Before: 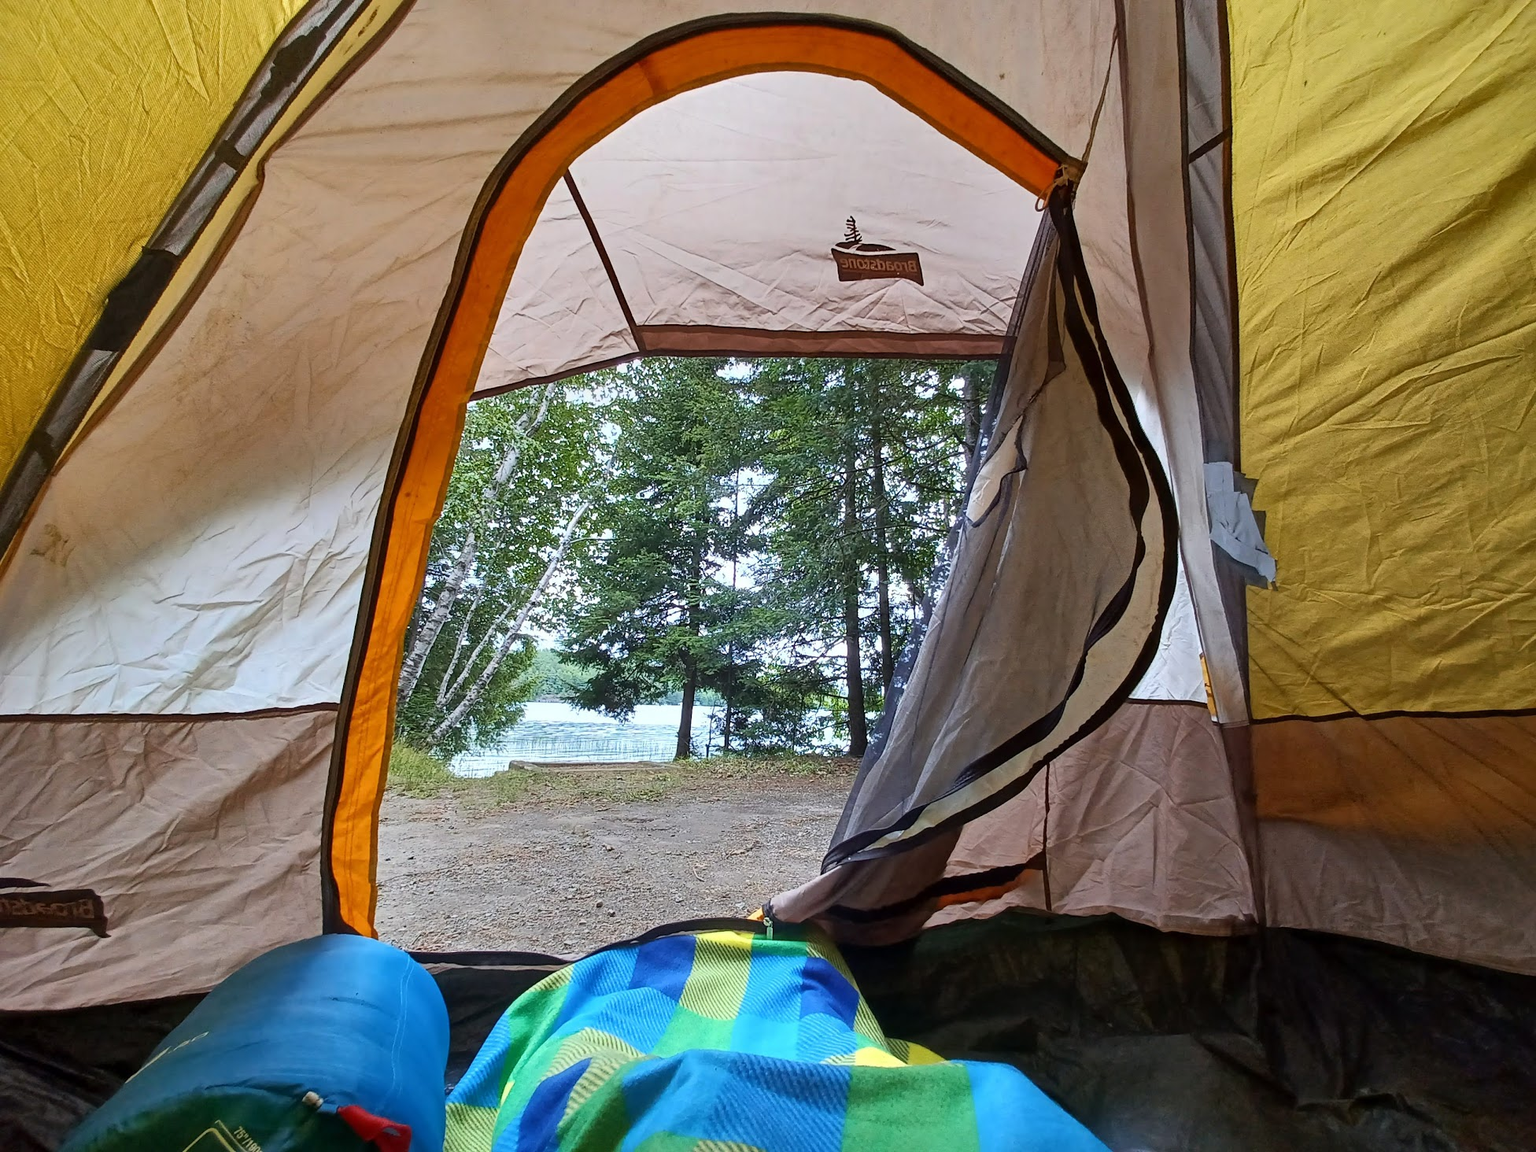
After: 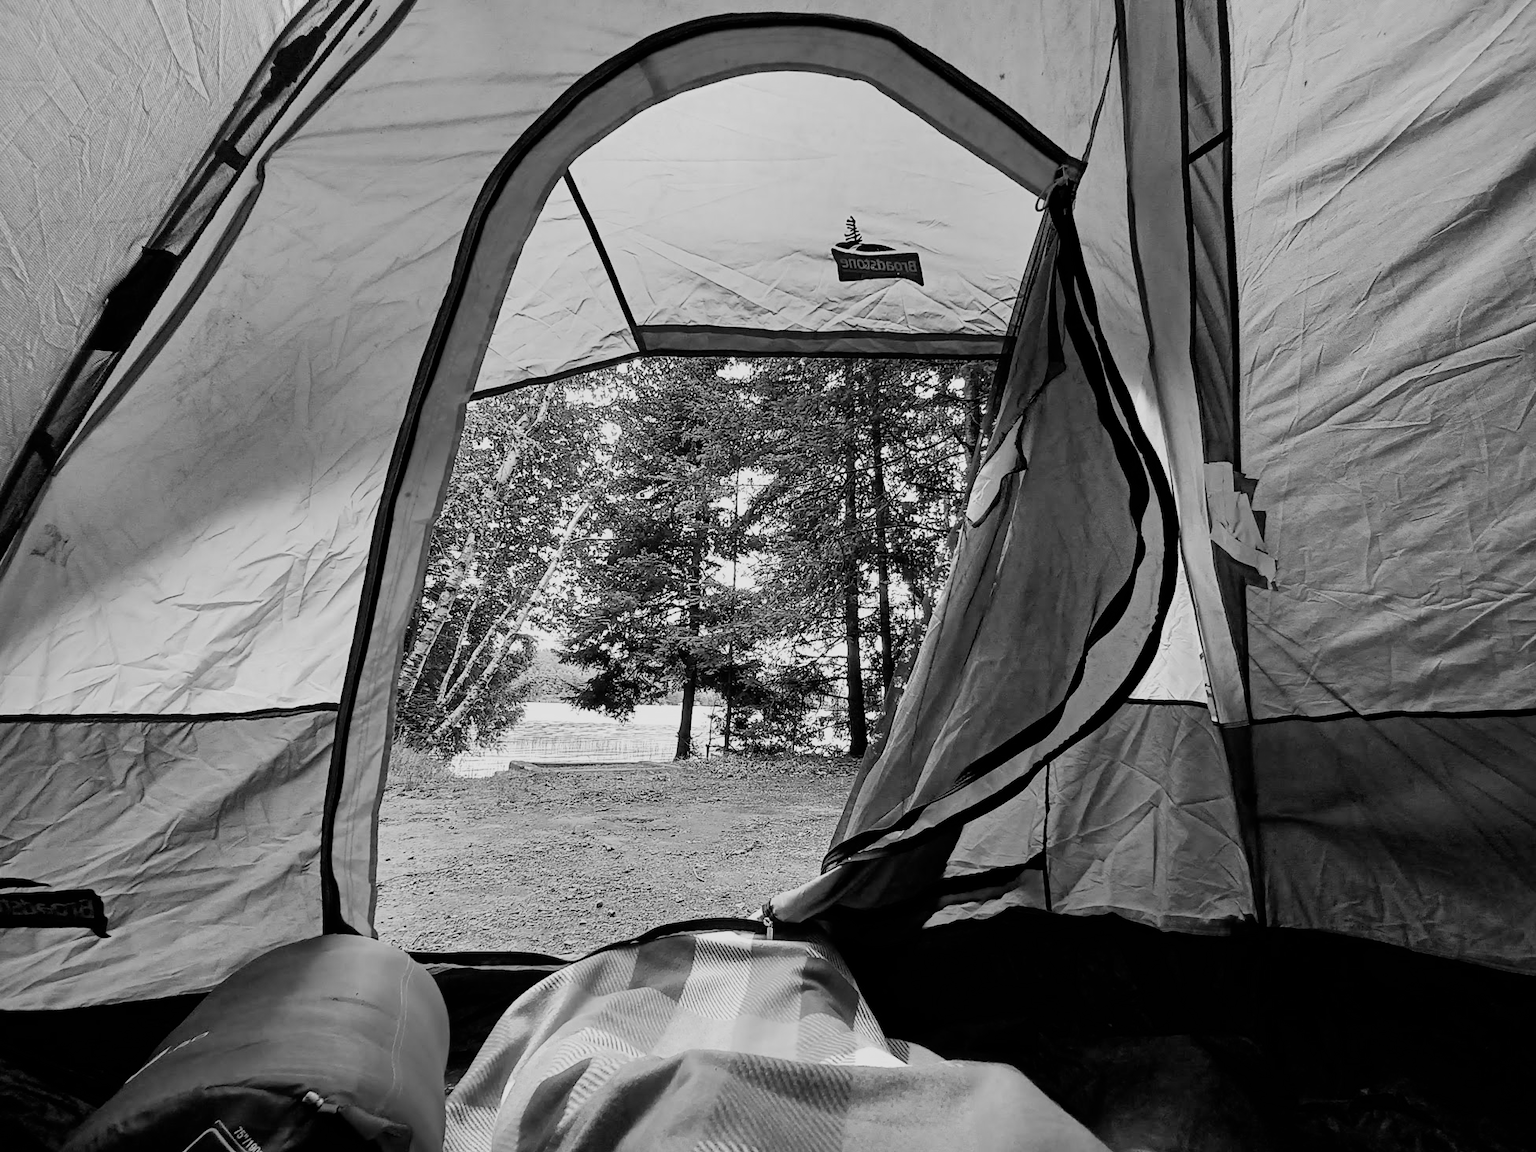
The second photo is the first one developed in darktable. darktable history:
monochrome: on, module defaults
filmic rgb: black relative exposure -5 EV, hardness 2.88, contrast 1.3, highlights saturation mix -30%
